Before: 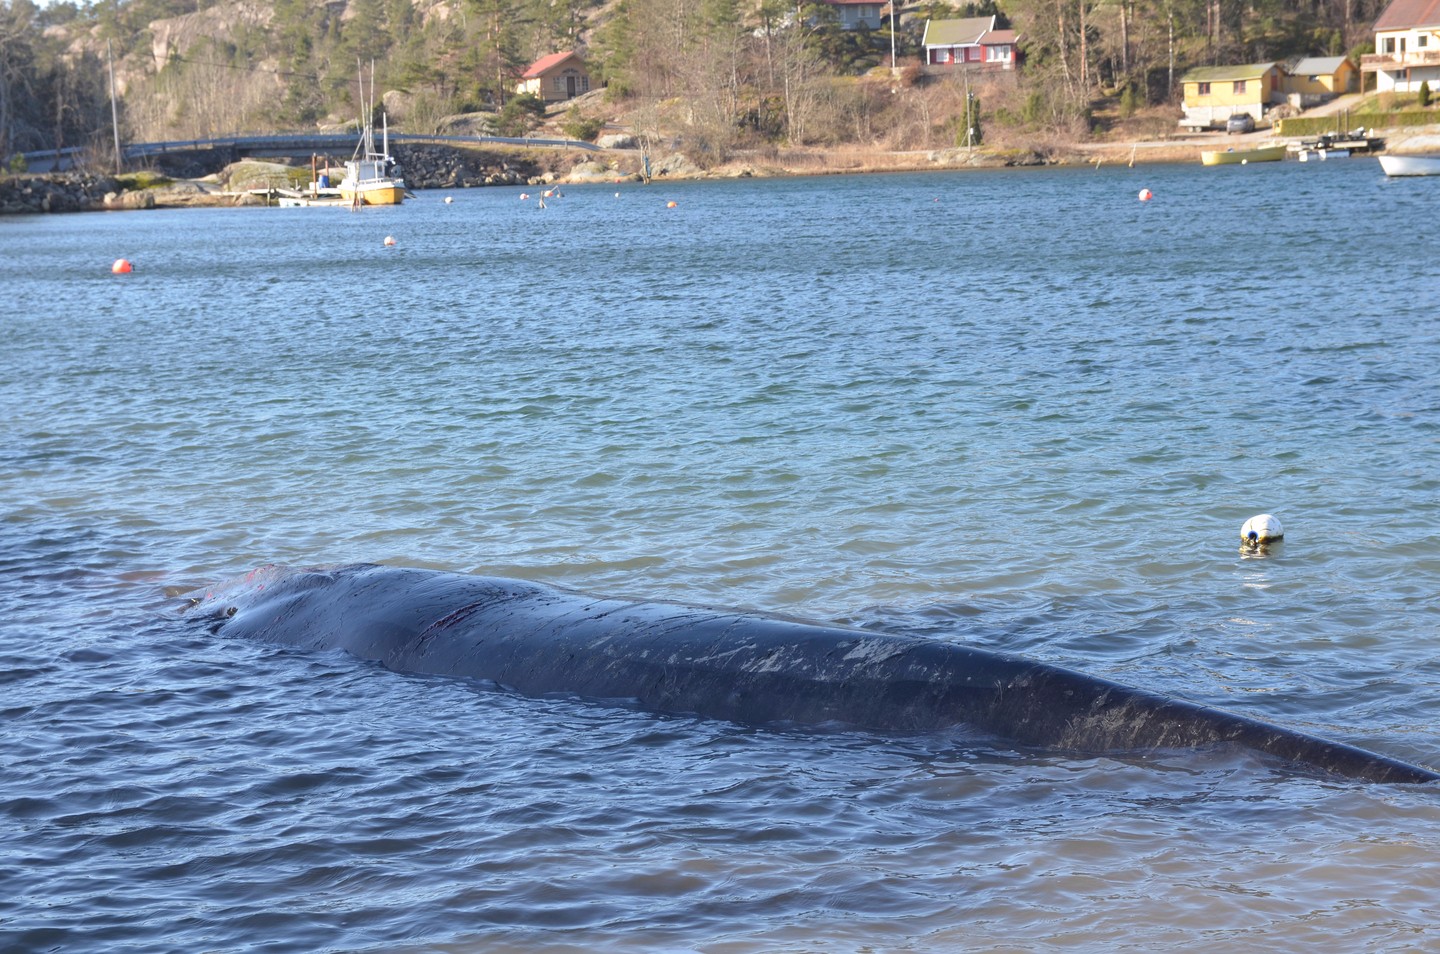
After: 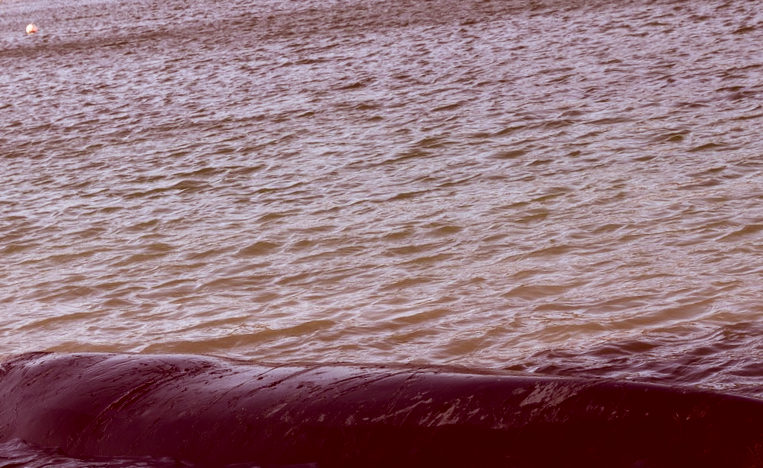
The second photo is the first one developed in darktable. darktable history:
crop and rotate: left 22.13%, top 22.054%, right 22.026%, bottom 22.102%
rotate and perspective: rotation -5°, crop left 0.05, crop right 0.952, crop top 0.11, crop bottom 0.89
color correction: highlights a* 9.03, highlights b* 8.71, shadows a* 40, shadows b* 40, saturation 0.8
contrast brightness saturation: contrast 0.19, brightness -0.24, saturation 0.11
local contrast: detail 110%
shadows and highlights: shadows -70, highlights 35, soften with gaussian
